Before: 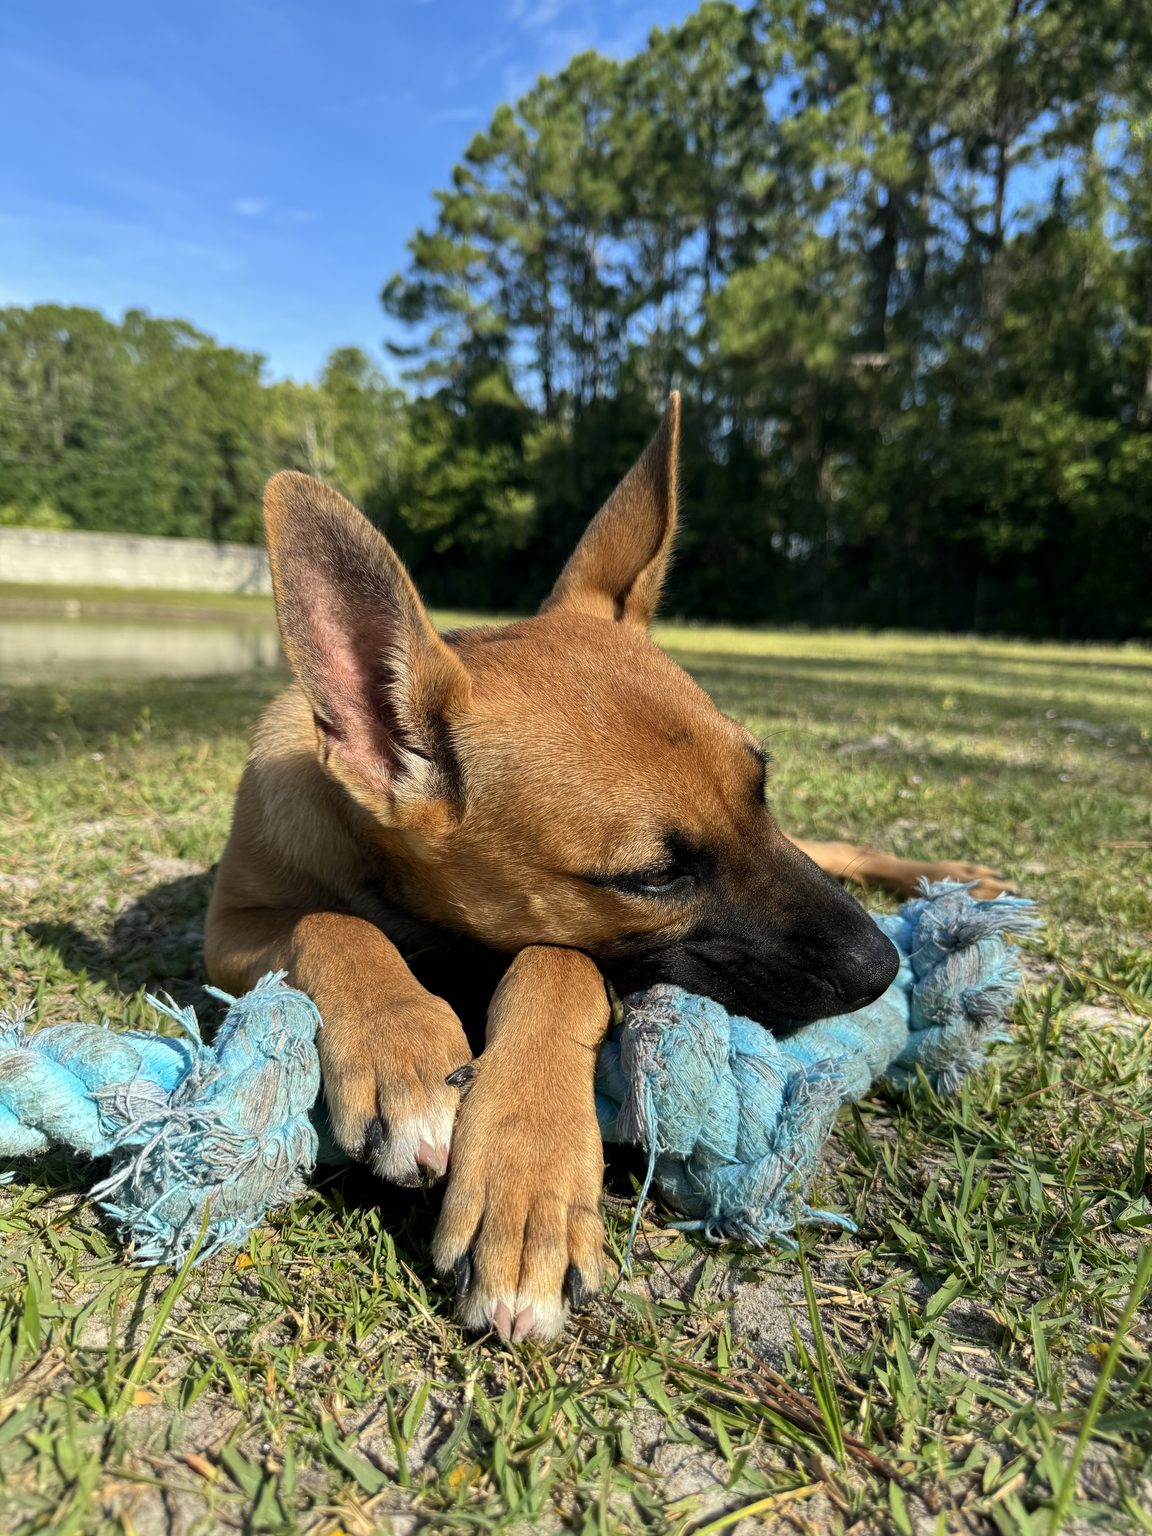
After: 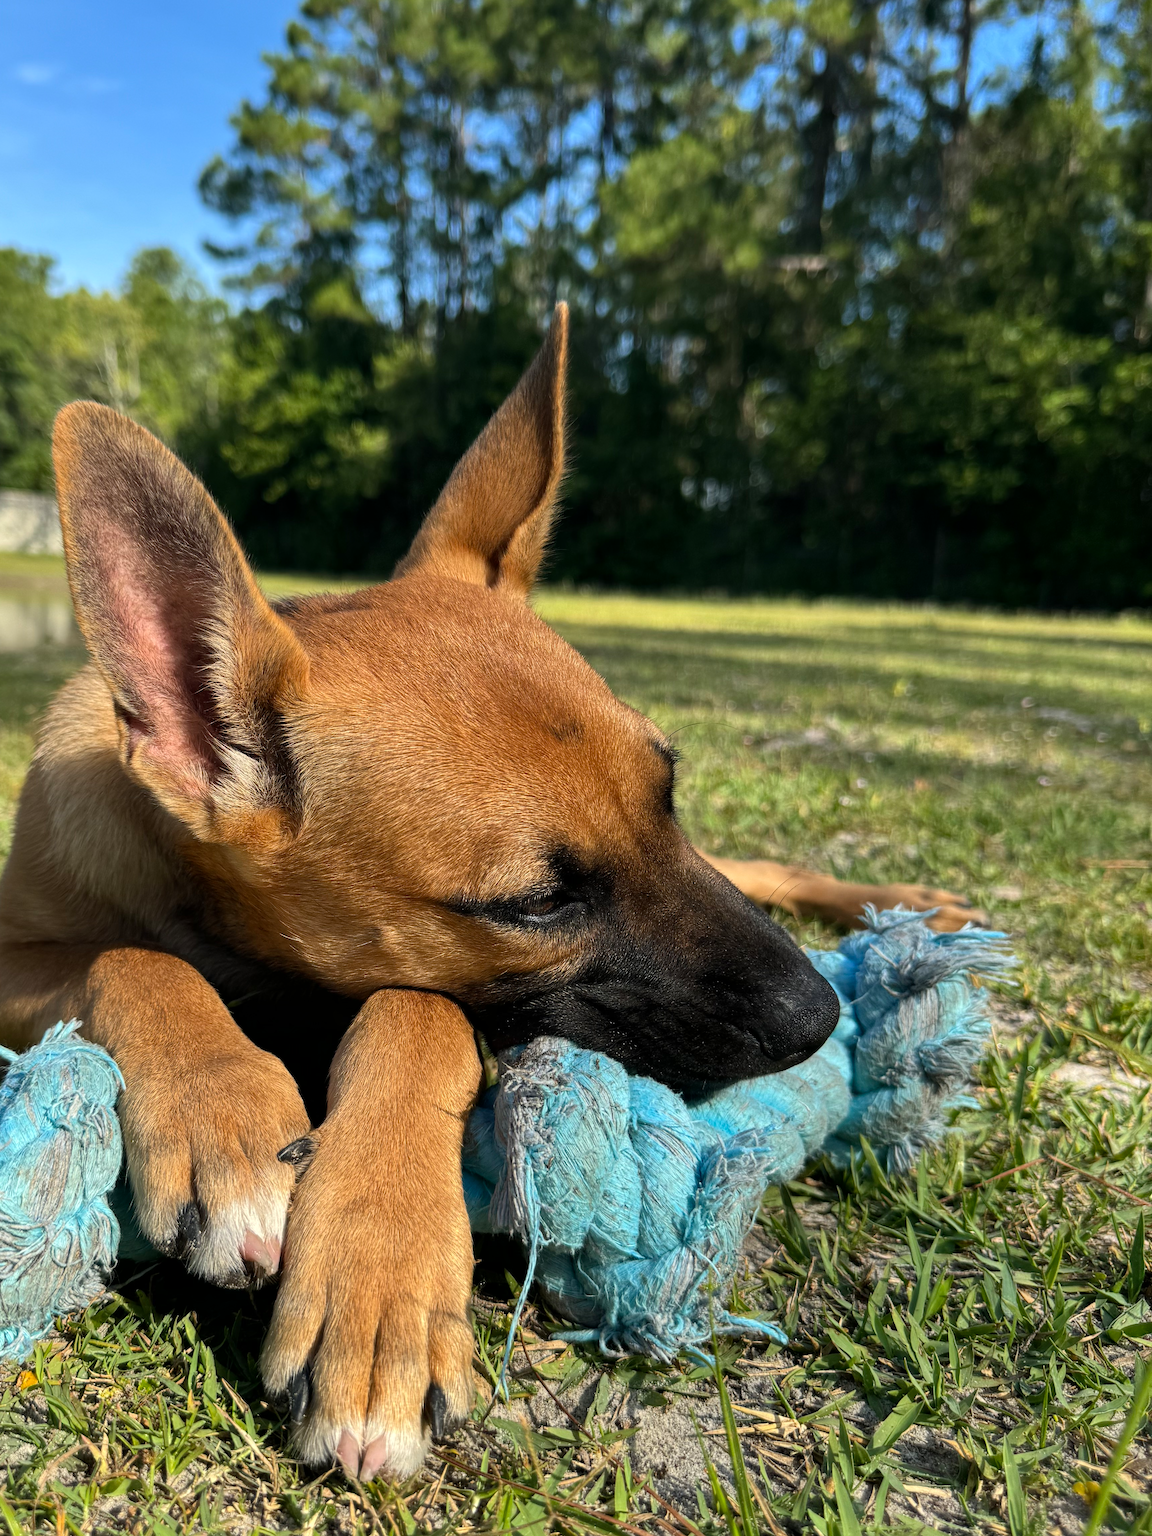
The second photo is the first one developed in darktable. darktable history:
crop: left 19.262%, top 9.613%, right 0%, bottom 9.668%
